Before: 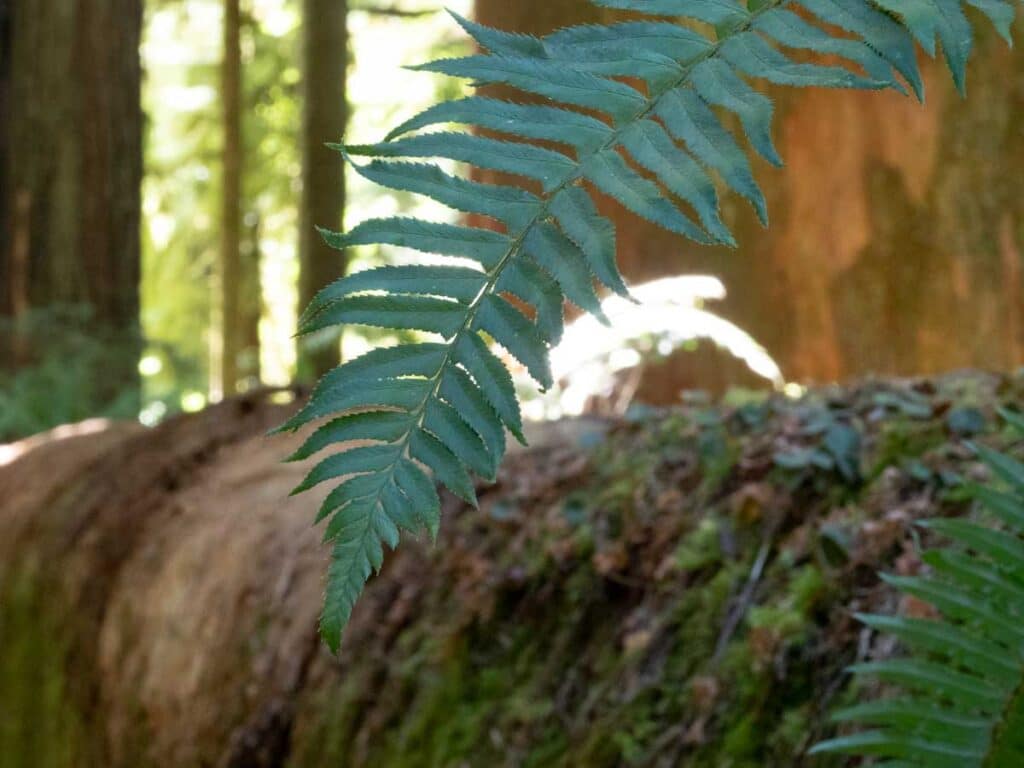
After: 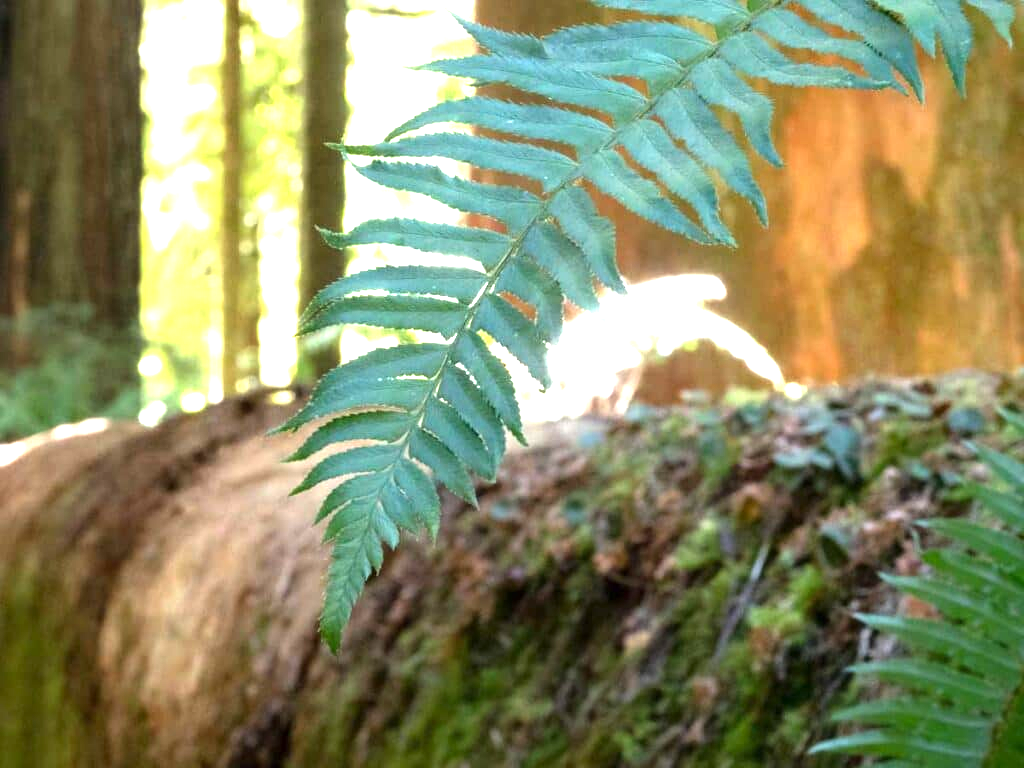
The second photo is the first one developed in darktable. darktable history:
tone equalizer: -8 EV -0.403 EV, -7 EV -0.397 EV, -6 EV -0.322 EV, -5 EV -0.261 EV, -3 EV 0.215 EV, -2 EV 0.362 EV, -1 EV 0.413 EV, +0 EV 0.429 EV, smoothing diameter 2.12%, edges refinement/feathering 20.92, mask exposure compensation -1.57 EV, filter diffusion 5
exposure: exposure 1.16 EV, compensate exposure bias true, compensate highlight preservation false
